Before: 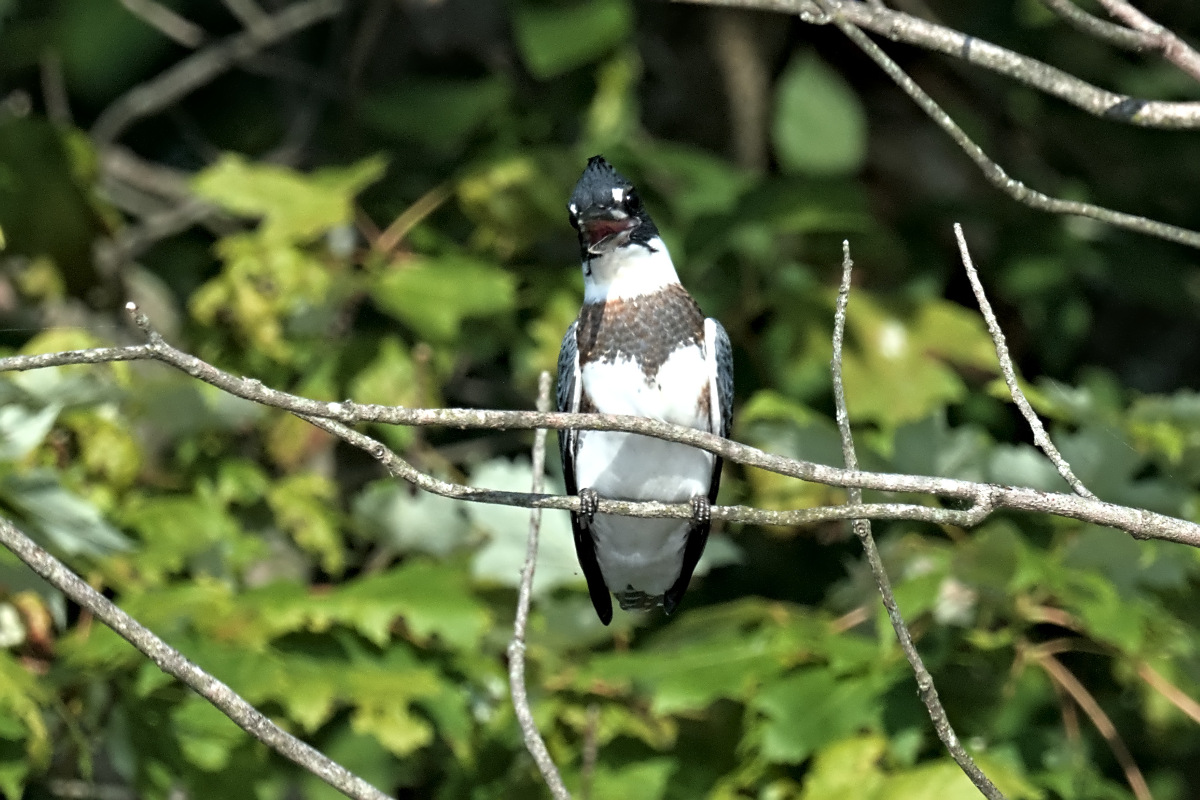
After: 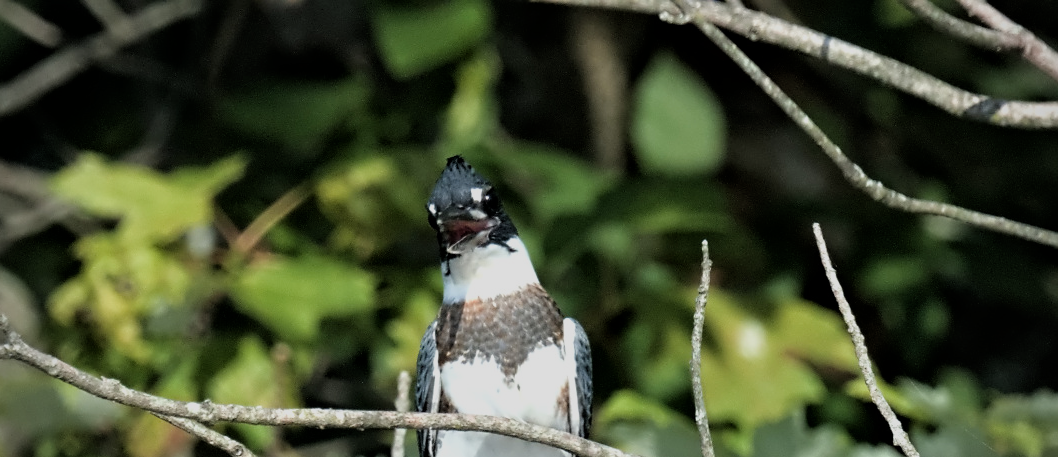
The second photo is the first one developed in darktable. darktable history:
filmic rgb: white relative exposure 3.85 EV, hardness 4.3
vignetting: fall-off radius 60.92%
crop and rotate: left 11.812%, bottom 42.776%
